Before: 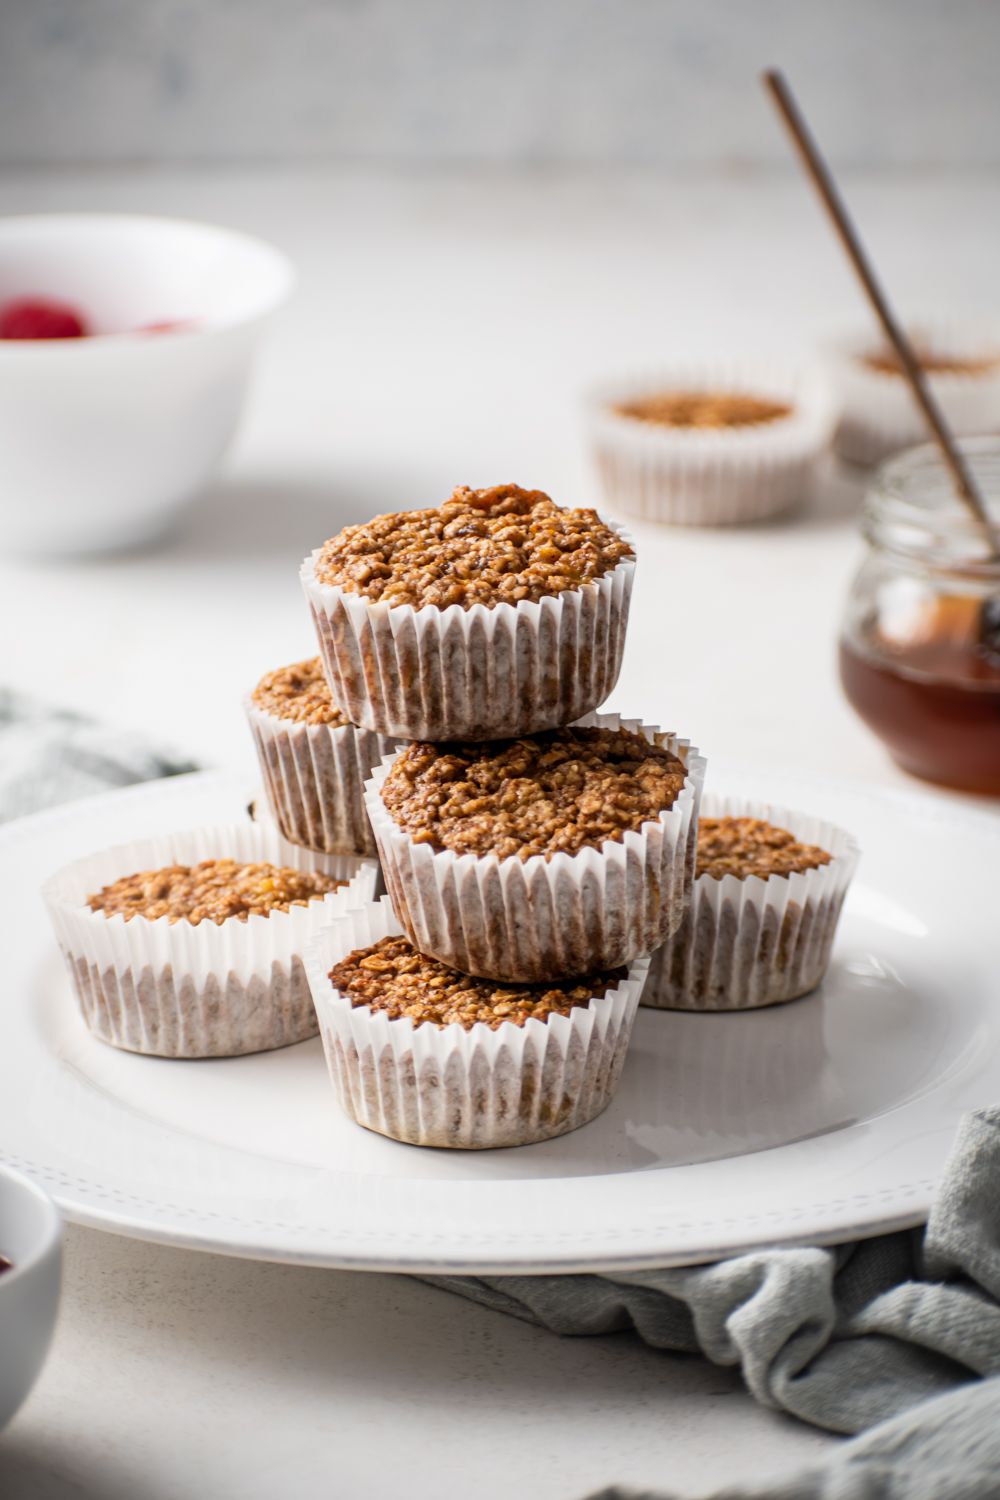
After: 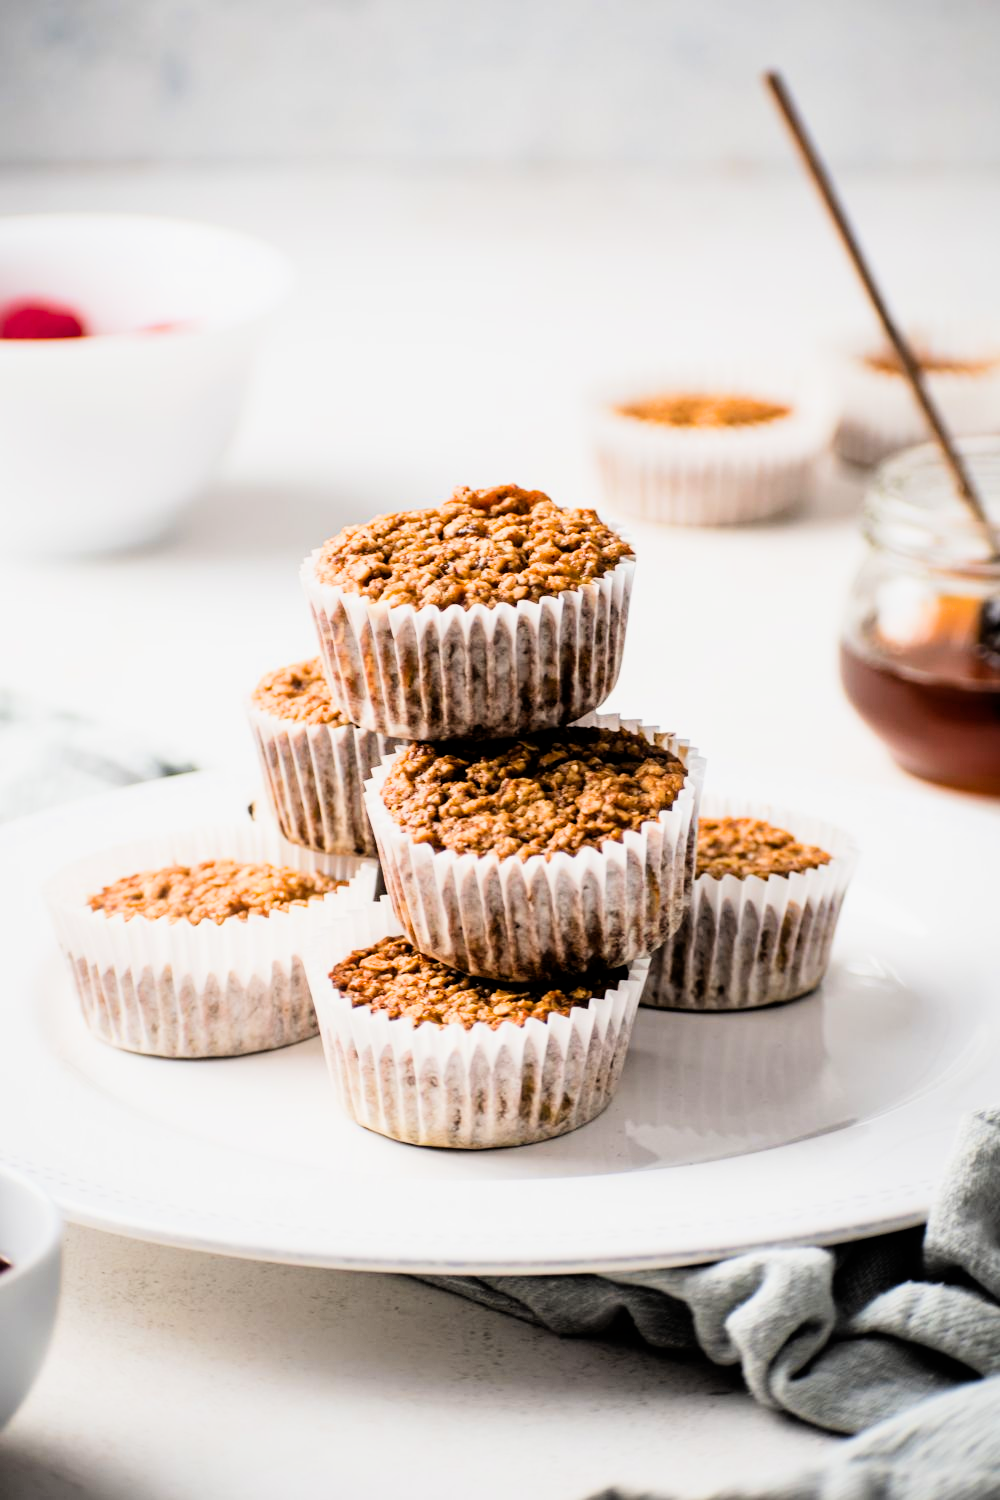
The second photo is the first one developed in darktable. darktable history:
color balance rgb: perceptual saturation grading › global saturation 20%
filmic rgb: black relative exposure -5 EV, hardness 2.88, contrast 1.5, highlights saturation mix -10%
exposure: black level correction 0, exposure 0.7 EV, compensate highlight preservation false
